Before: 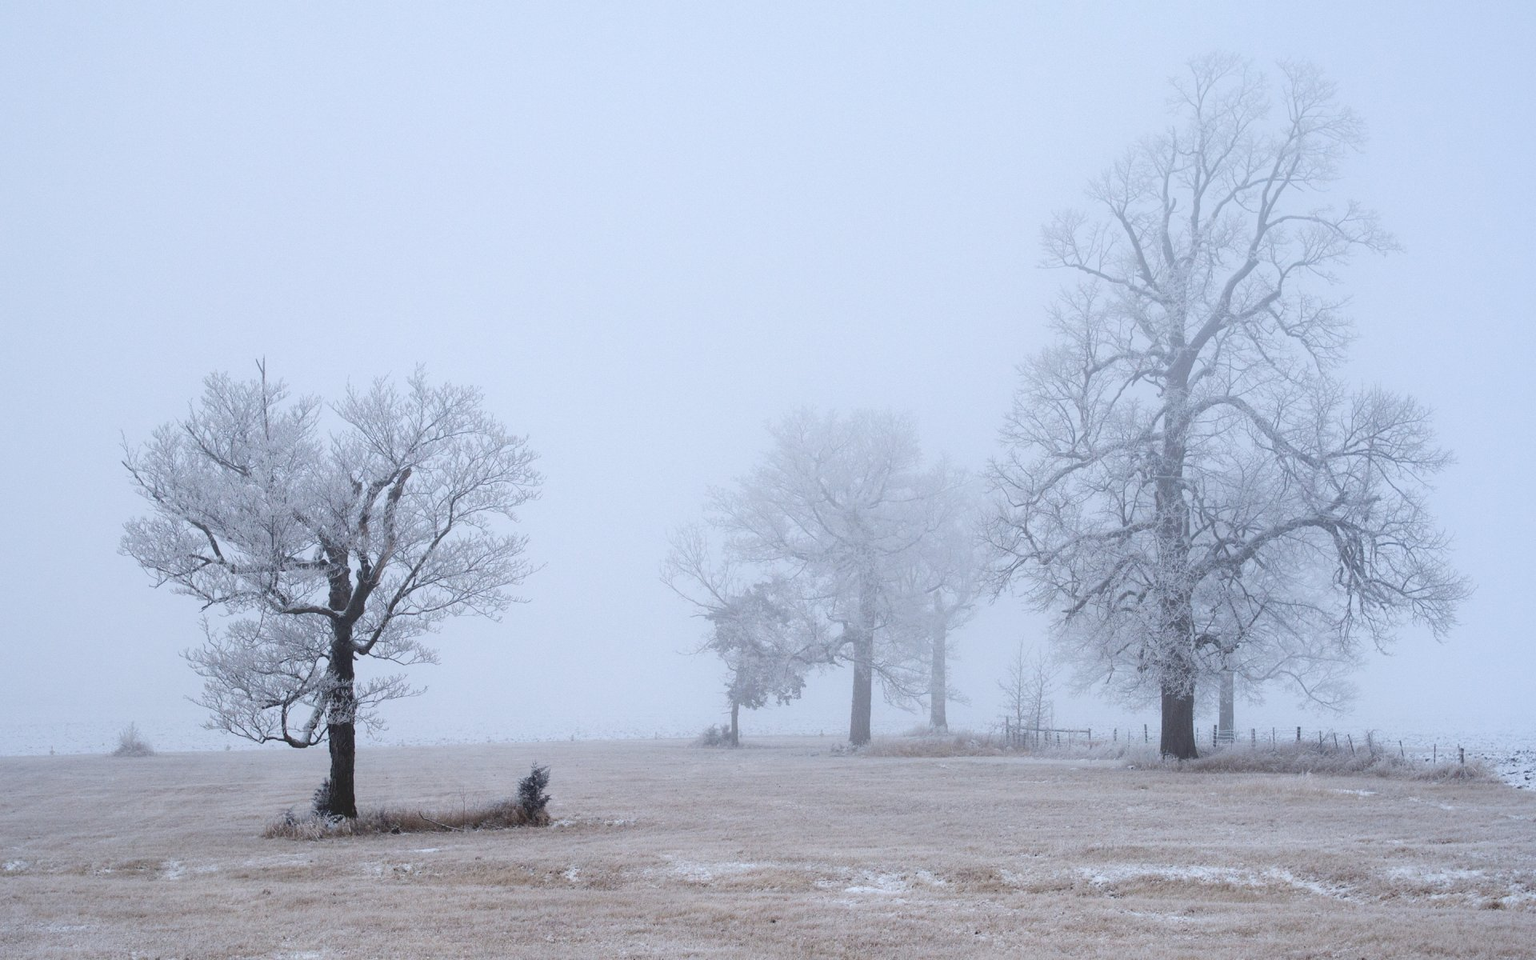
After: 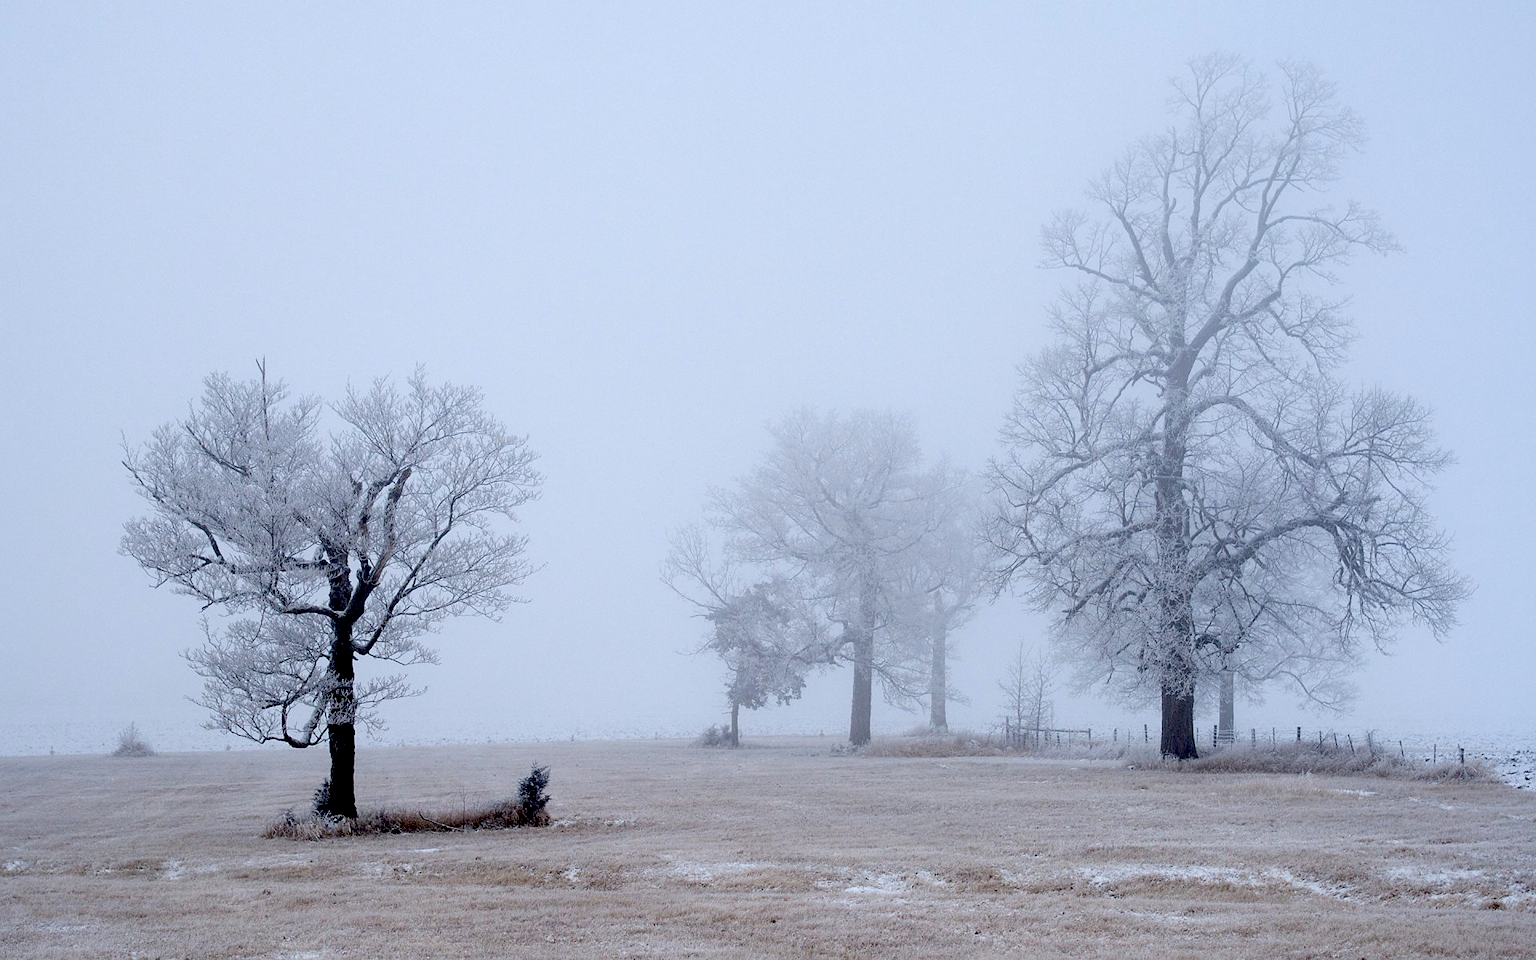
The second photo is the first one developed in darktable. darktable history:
sharpen: radius 1.041, threshold 0.889
exposure: black level correction 0.056, exposure -0.036 EV, compensate highlight preservation false
